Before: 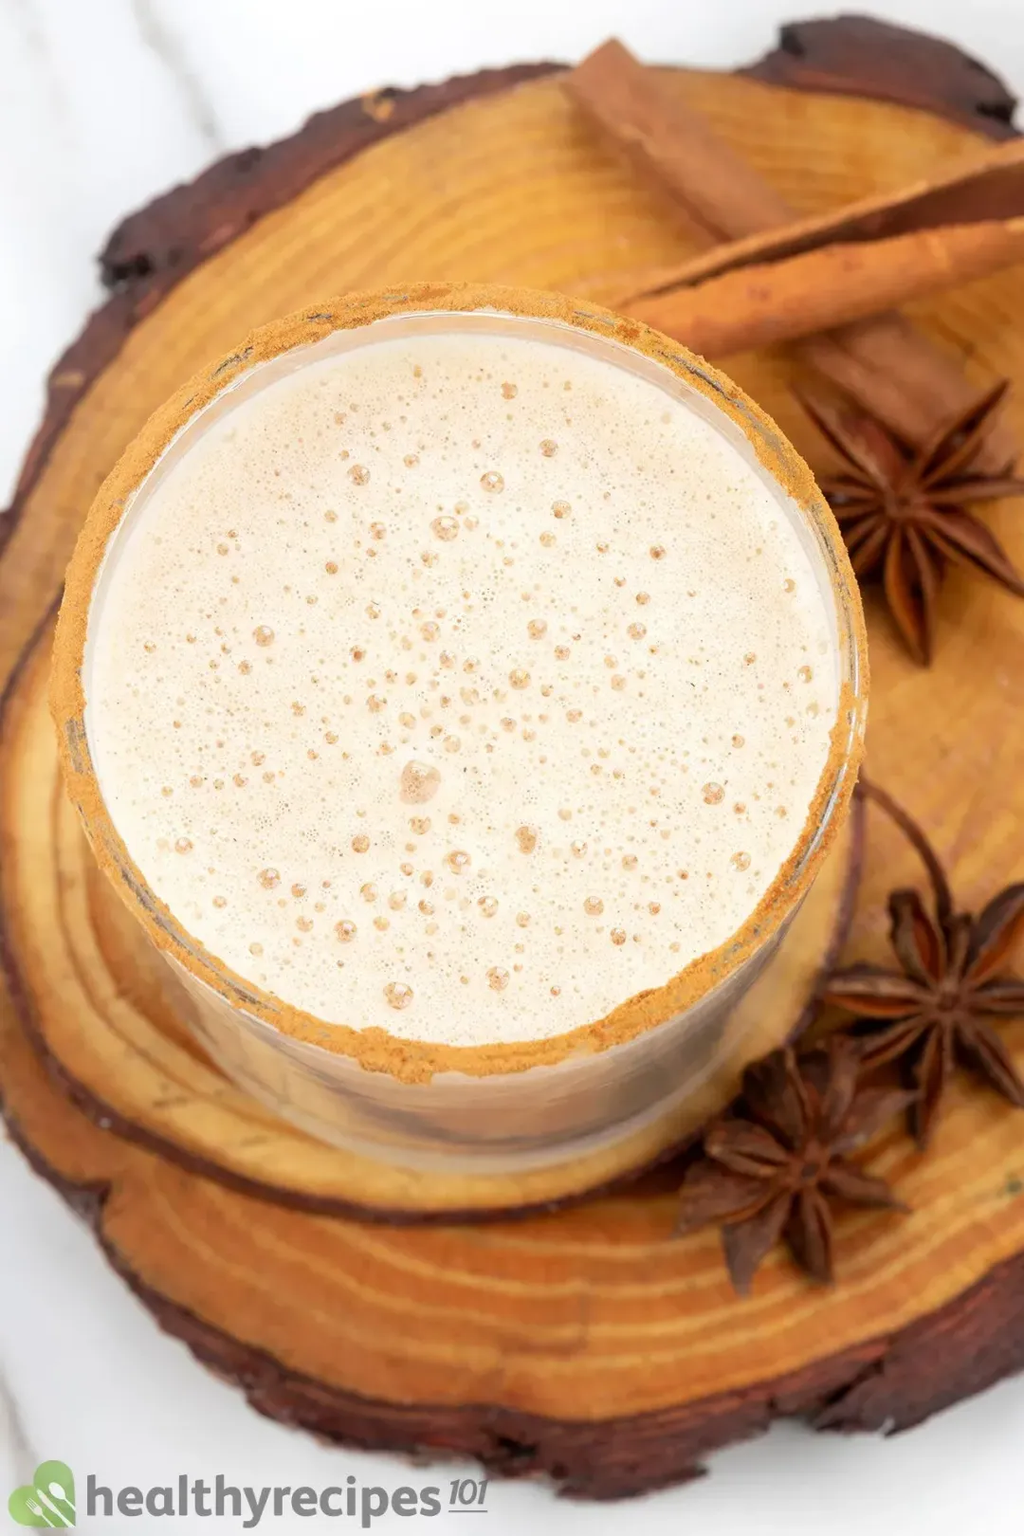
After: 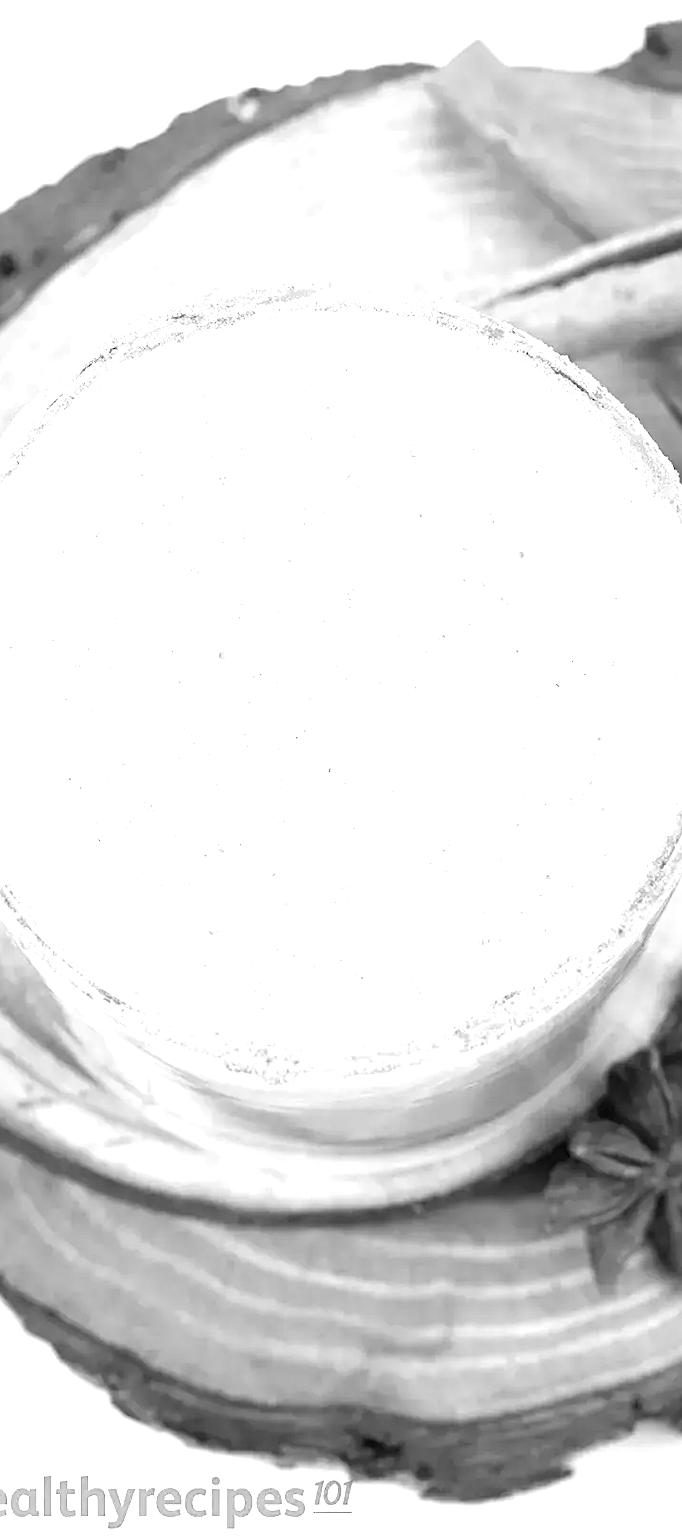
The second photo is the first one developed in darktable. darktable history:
crop and rotate: left 13.342%, right 19.991%
monochrome: on, module defaults
sharpen: on, module defaults
exposure: black level correction 0, exposure 1.35 EV, compensate exposure bias true, compensate highlight preservation false
